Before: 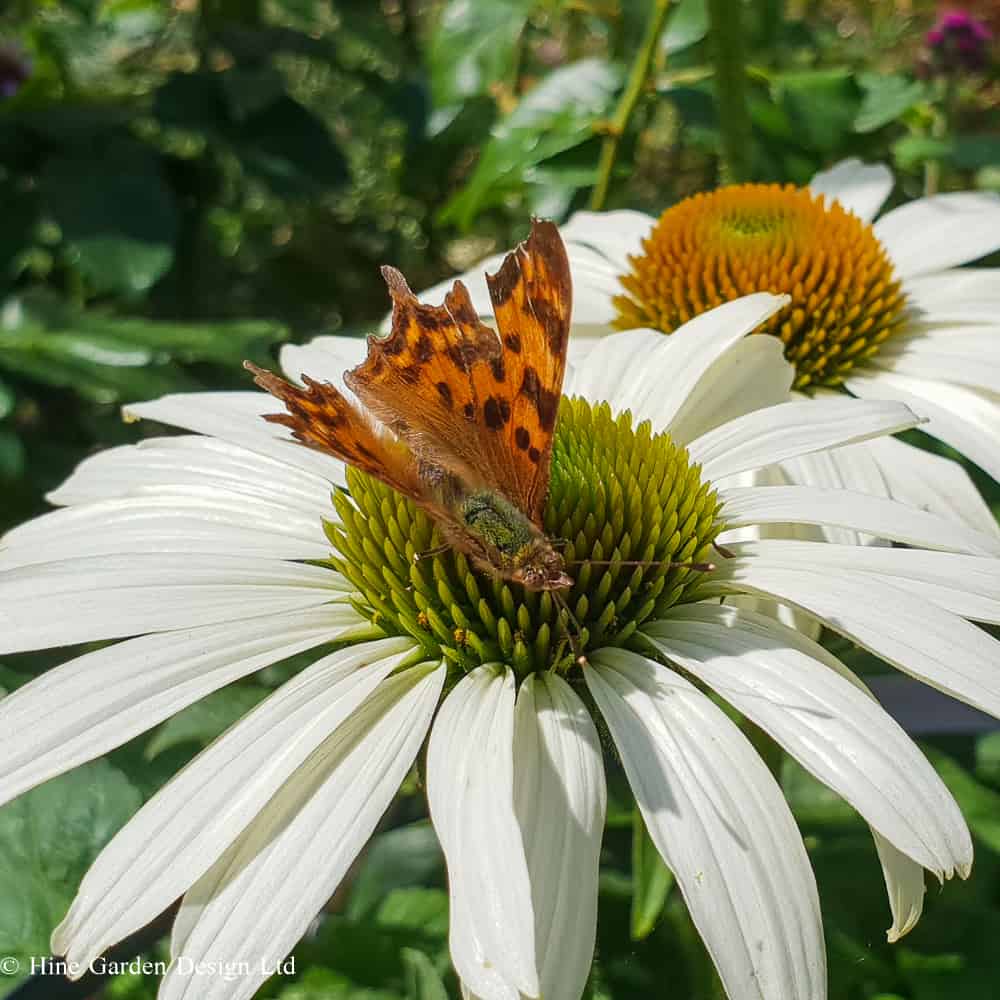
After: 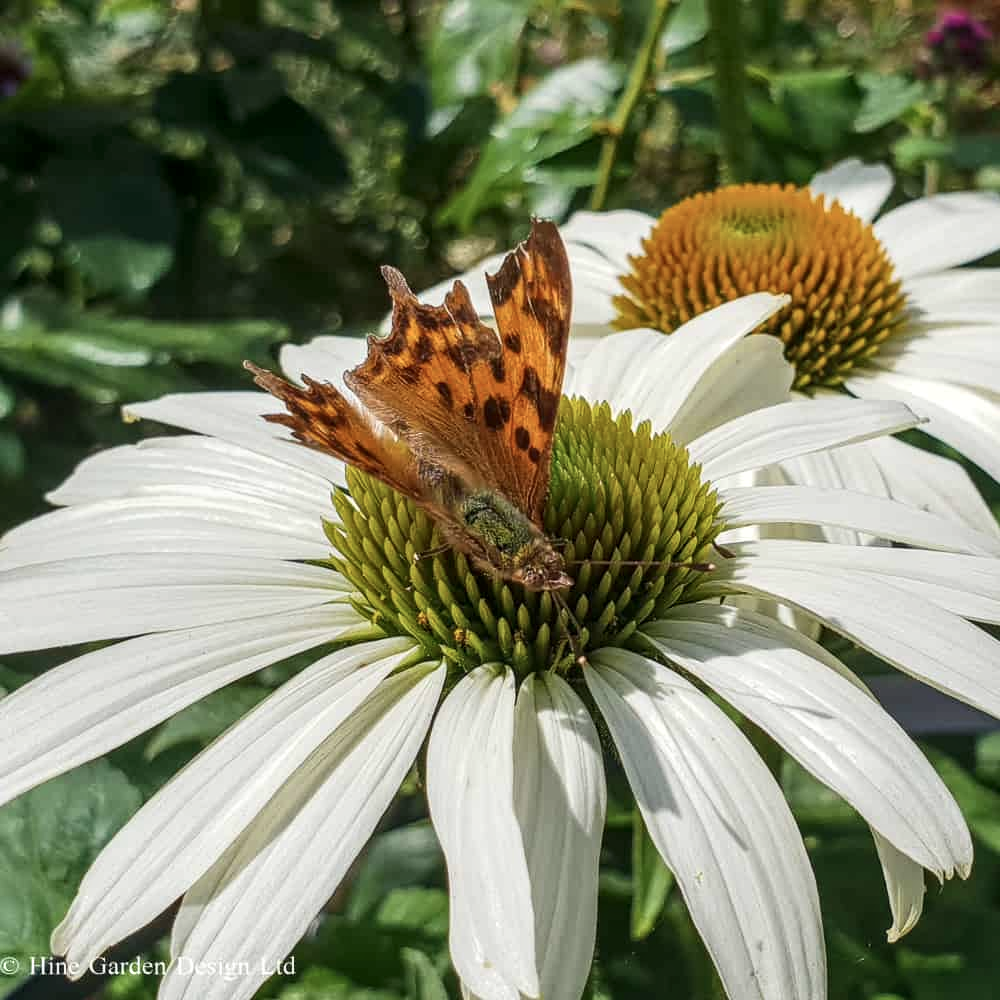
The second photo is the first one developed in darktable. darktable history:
local contrast: on, module defaults
contrast brightness saturation: contrast 0.111, saturation -0.15
